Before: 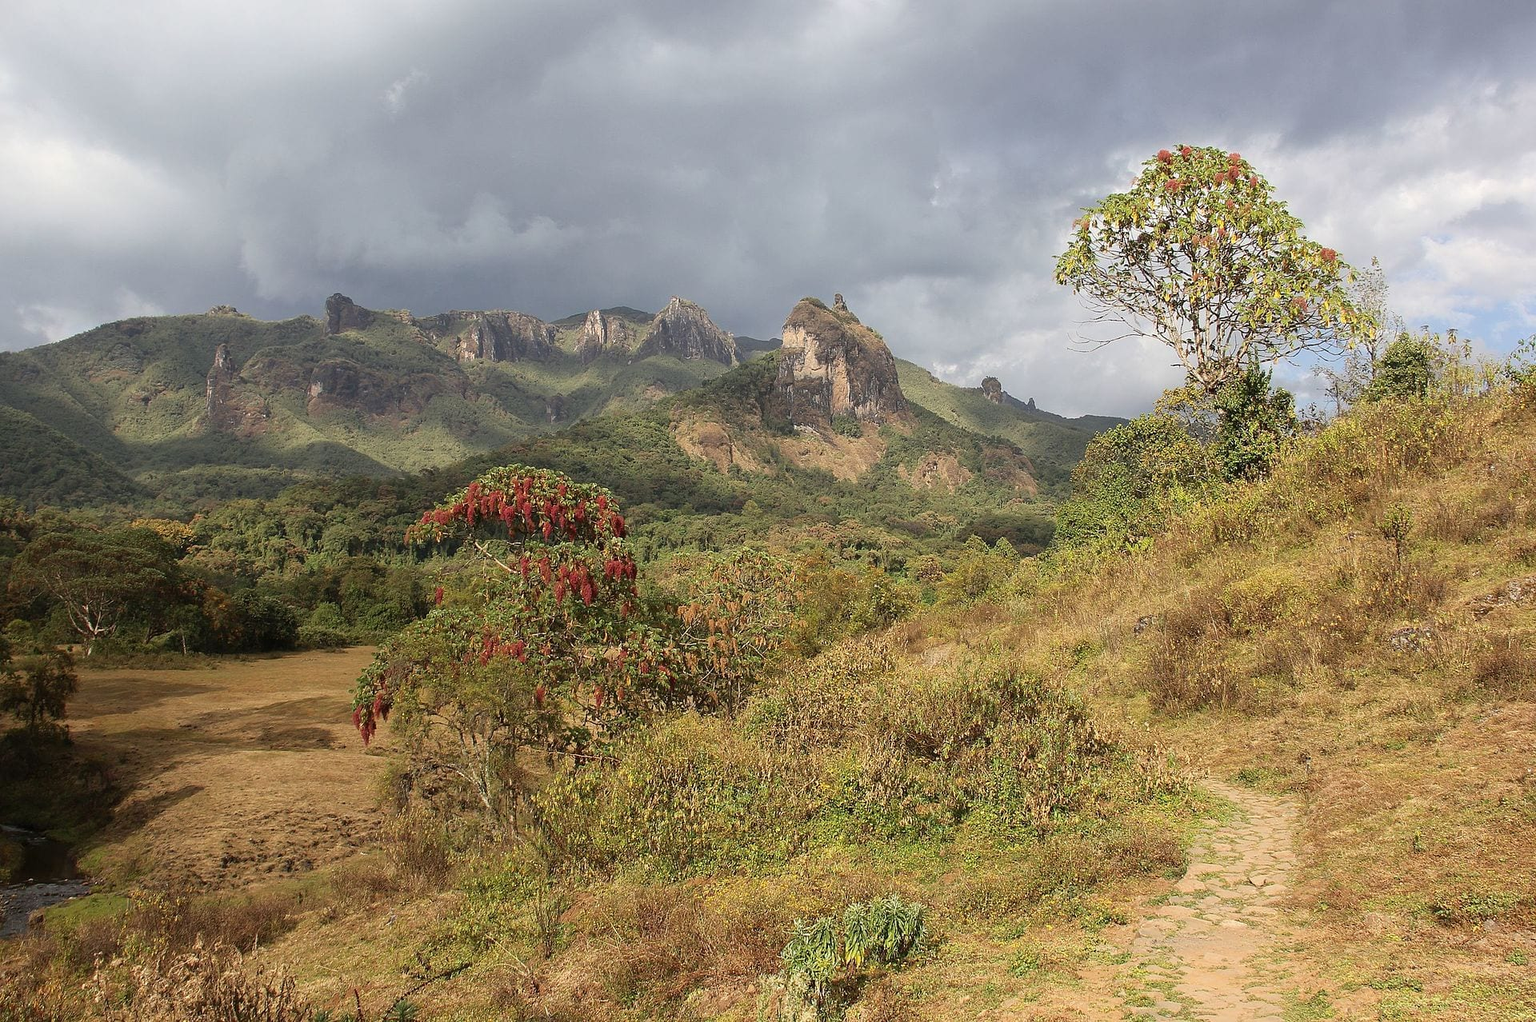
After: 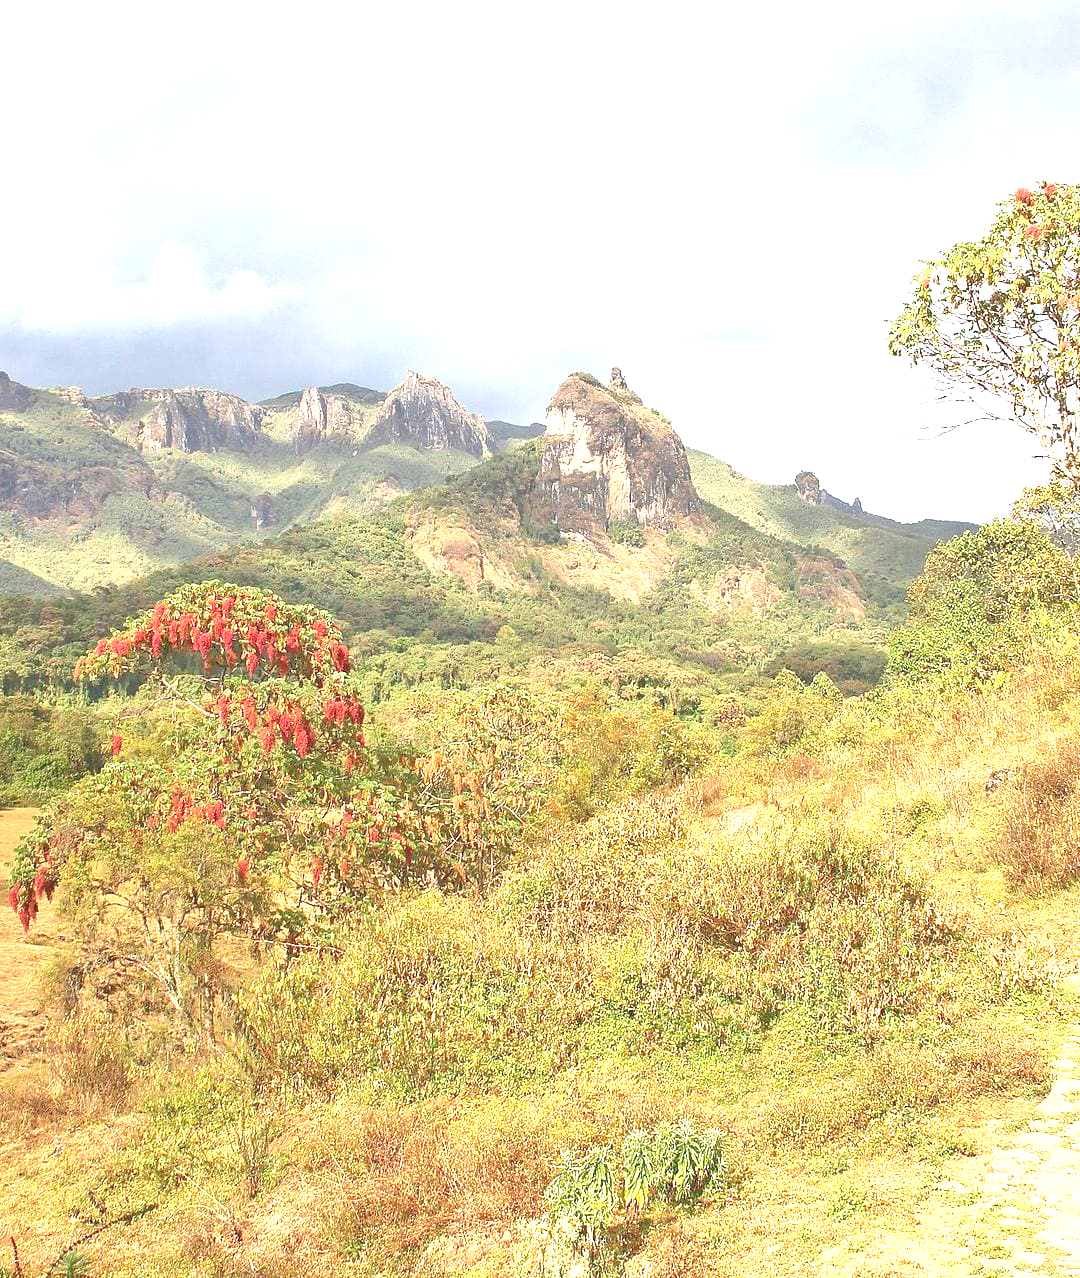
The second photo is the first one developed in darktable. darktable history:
exposure: black level correction 0, exposure 1.675 EV, compensate exposure bias true, compensate highlight preservation false
crop and rotate: left 22.516%, right 21.234%
tone equalizer: -8 EV 2 EV, -7 EV 2 EV, -6 EV 2 EV, -5 EV 2 EV, -4 EV 2 EV, -3 EV 1.5 EV, -2 EV 1 EV, -1 EV 0.5 EV
